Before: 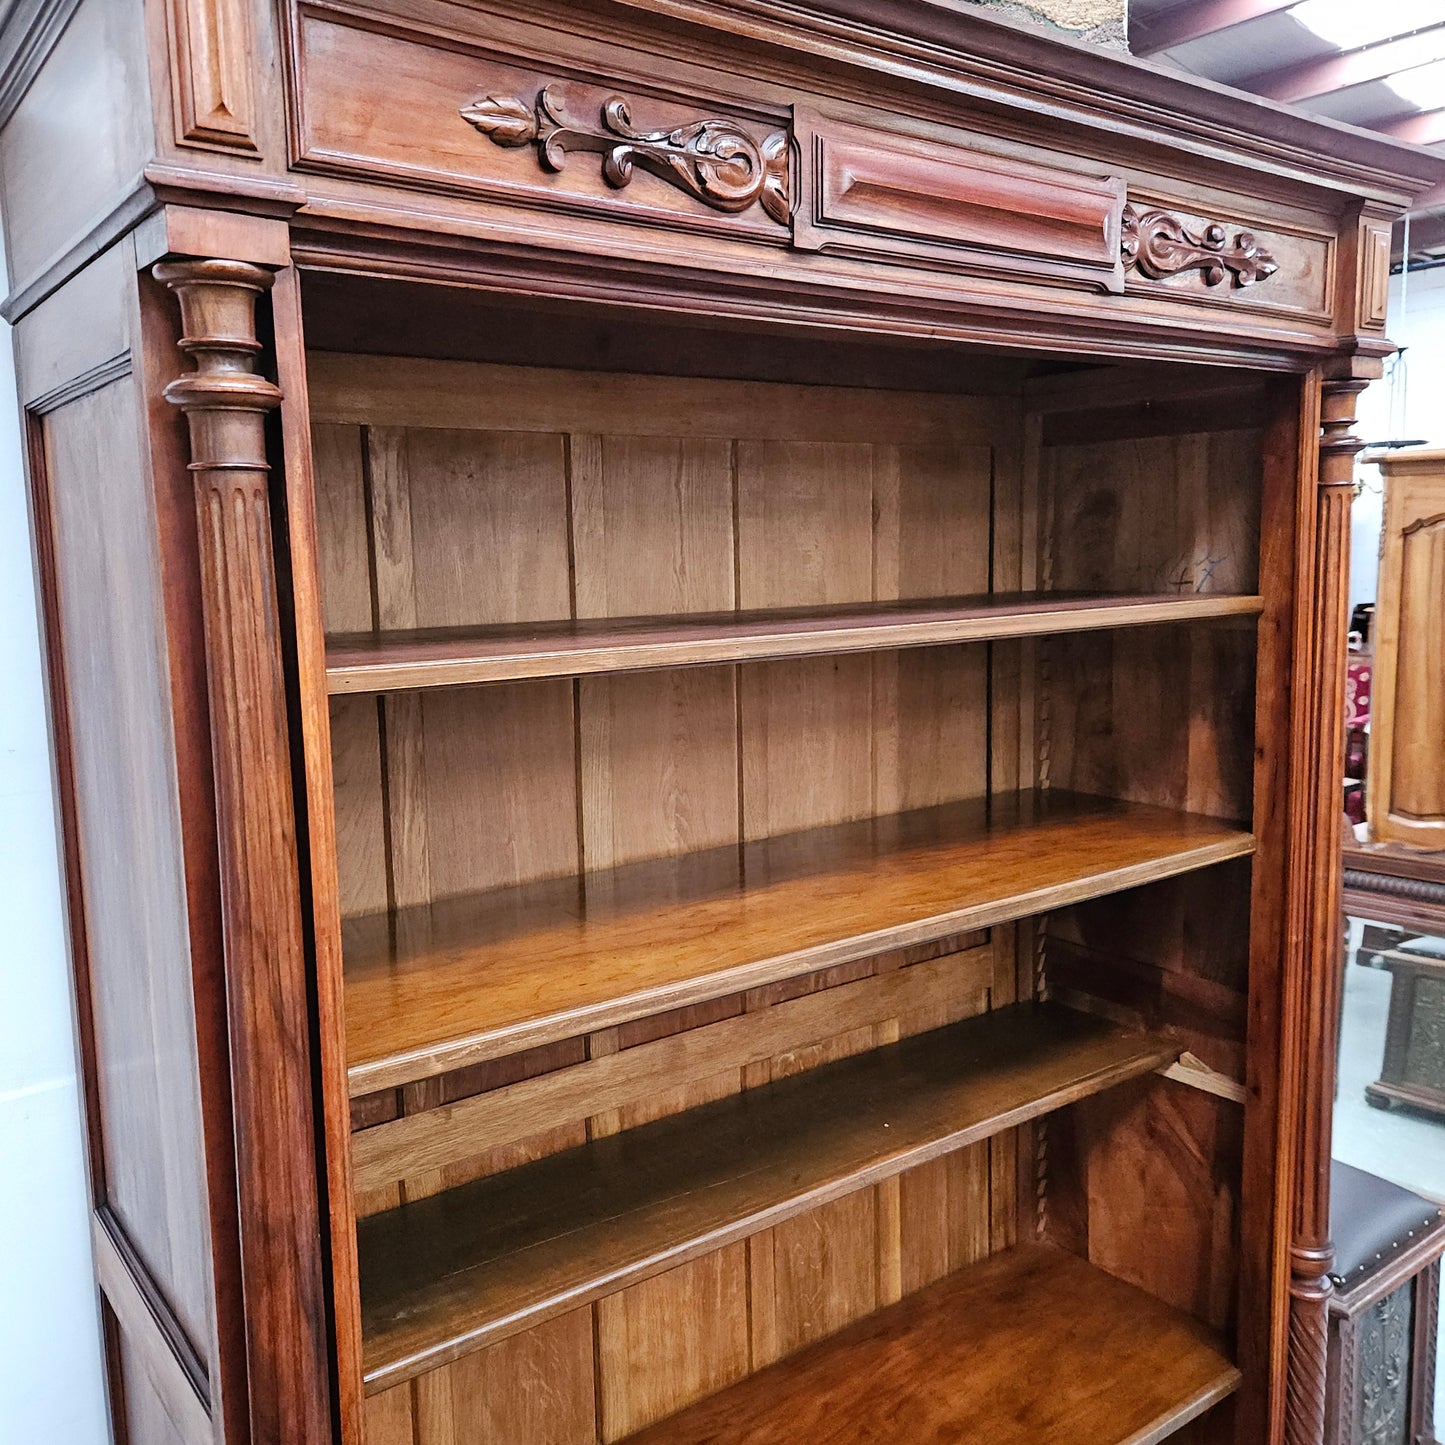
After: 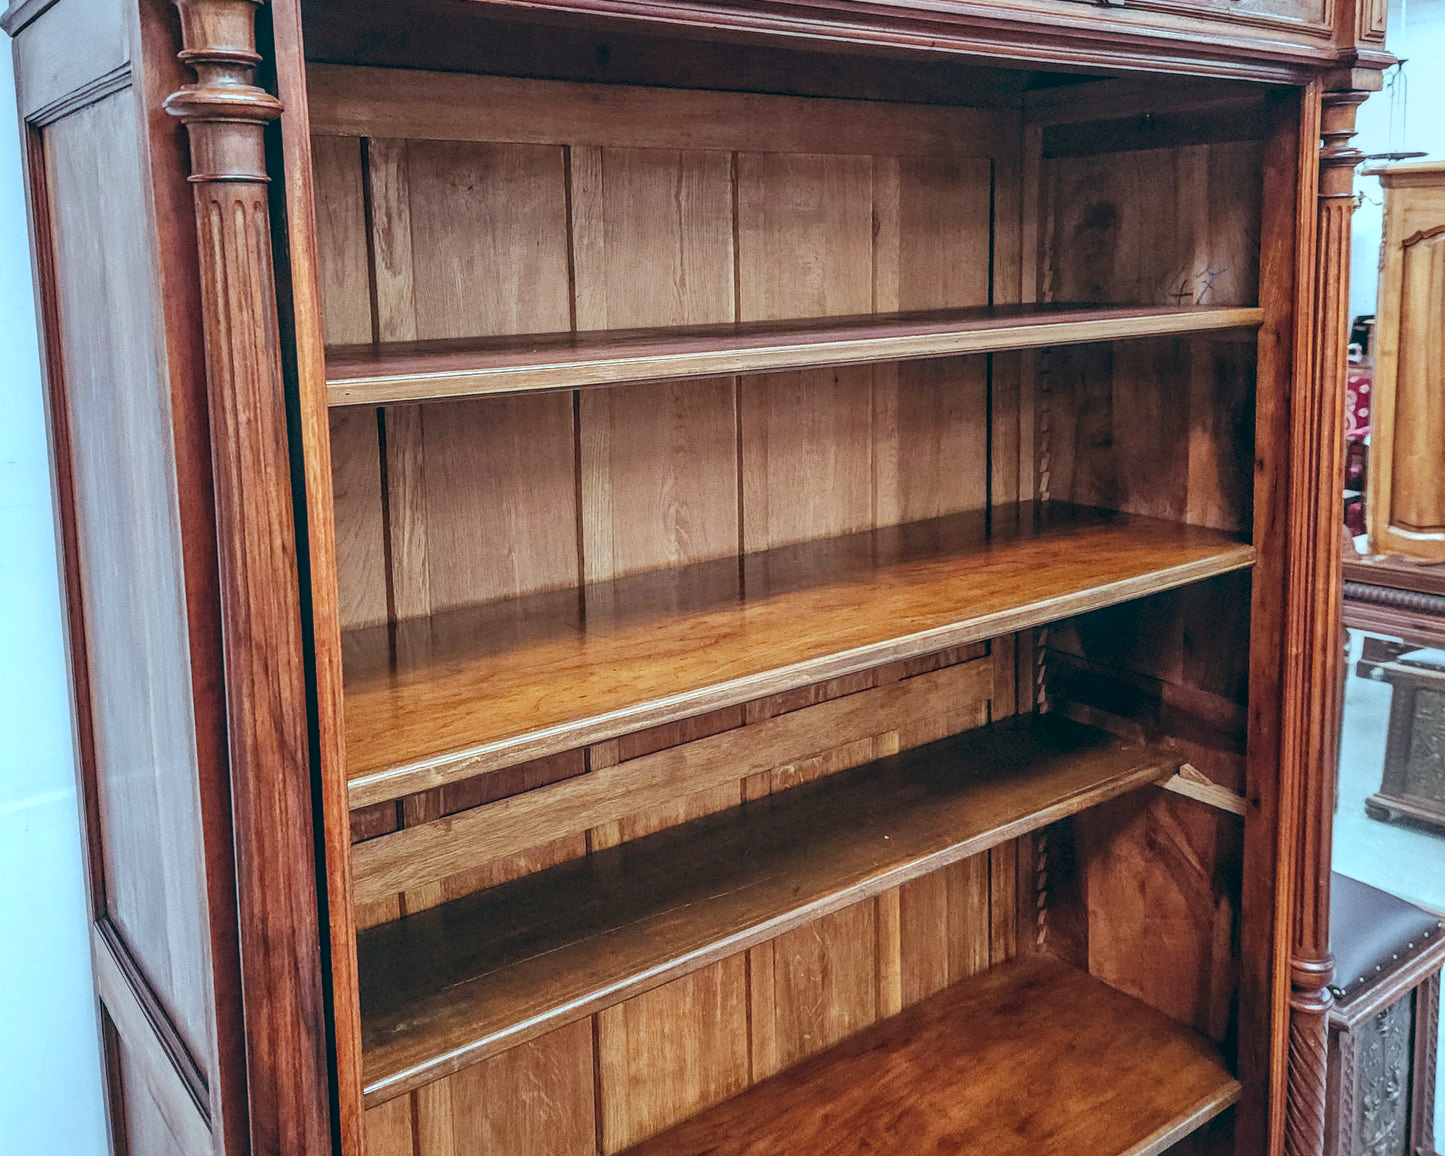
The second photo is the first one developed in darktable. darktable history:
crop and rotate: top 19.998%
local contrast: highlights 0%, shadows 0%, detail 133%
color balance: lift [1.003, 0.993, 1.001, 1.007], gamma [1.018, 1.072, 0.959, 0.928], gain [0.974, 0.873, 1.031, 1.127]
